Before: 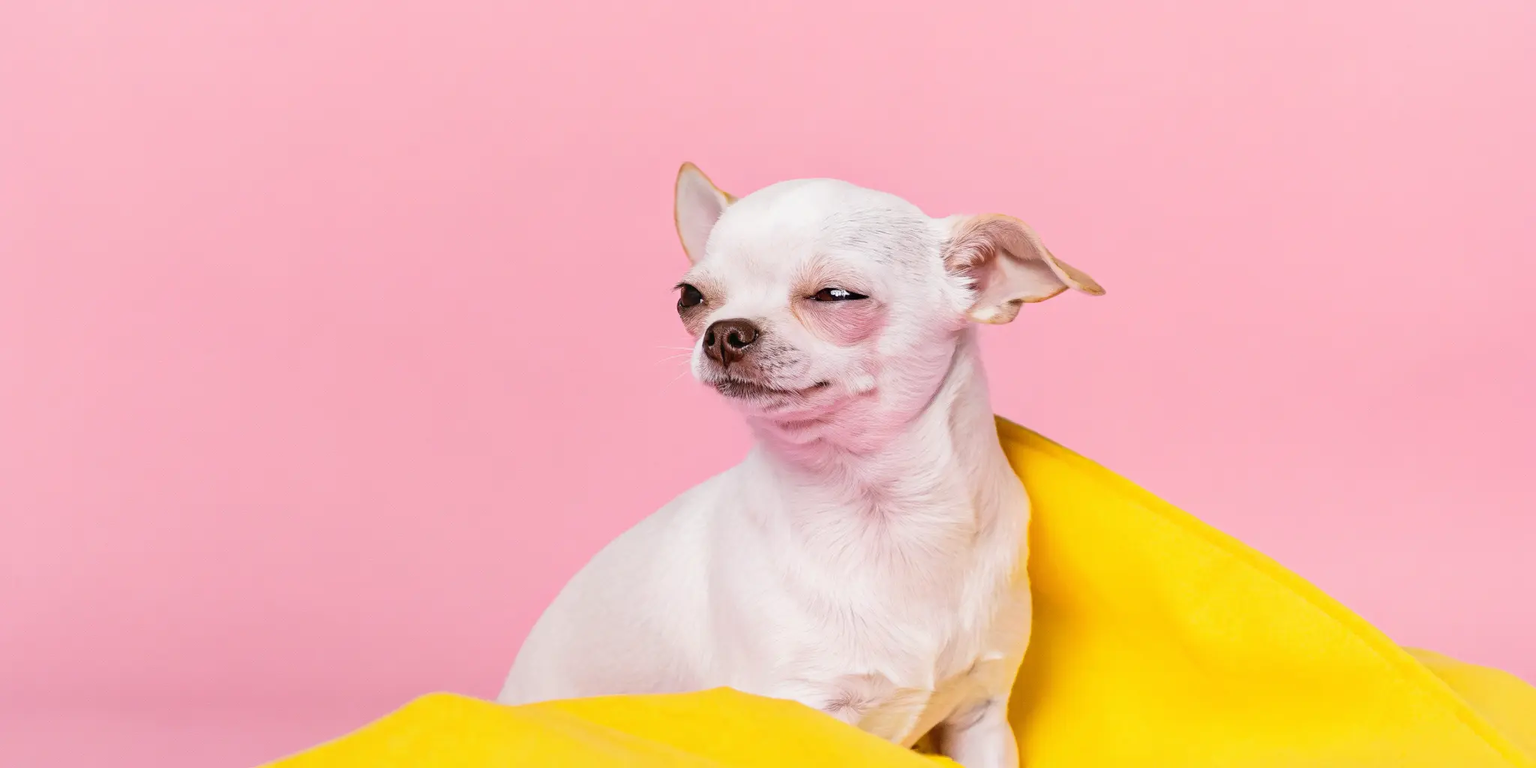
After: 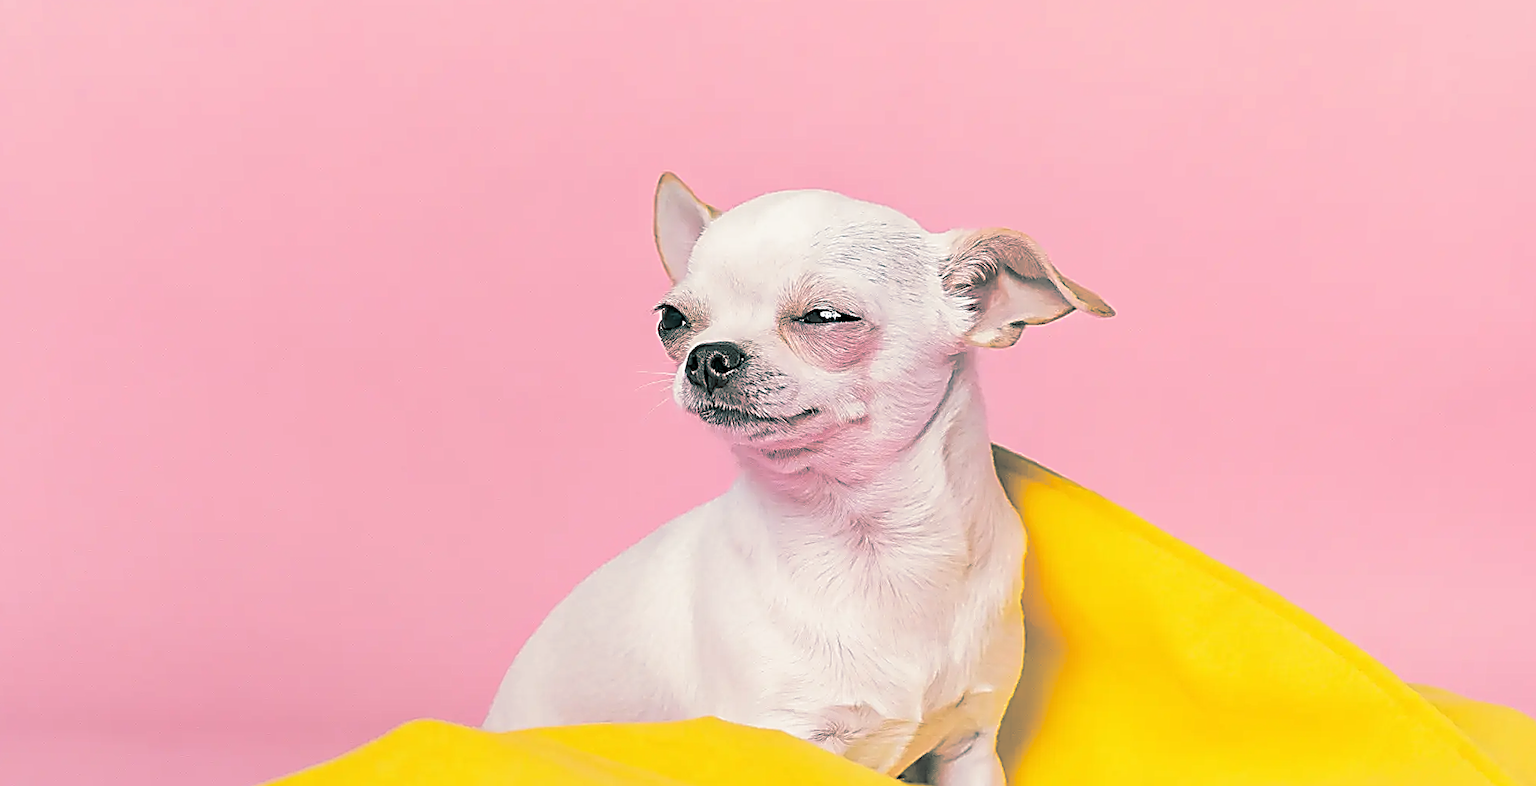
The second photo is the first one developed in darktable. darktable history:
rotate and perspective: rotation 0.074°, lens shift (vertical) 0.096, lens shift (horizontal) -0.041, crop left 0.043, crop right 0.952, crop top 0.024, crop bottom 0.979
split-toning: shadows › hue 186.43°, highlights › hue 49.29°, compress 30.29%
sharpen: amount 2
shadows and highlights: shadows 43.06, highlights 6.94
